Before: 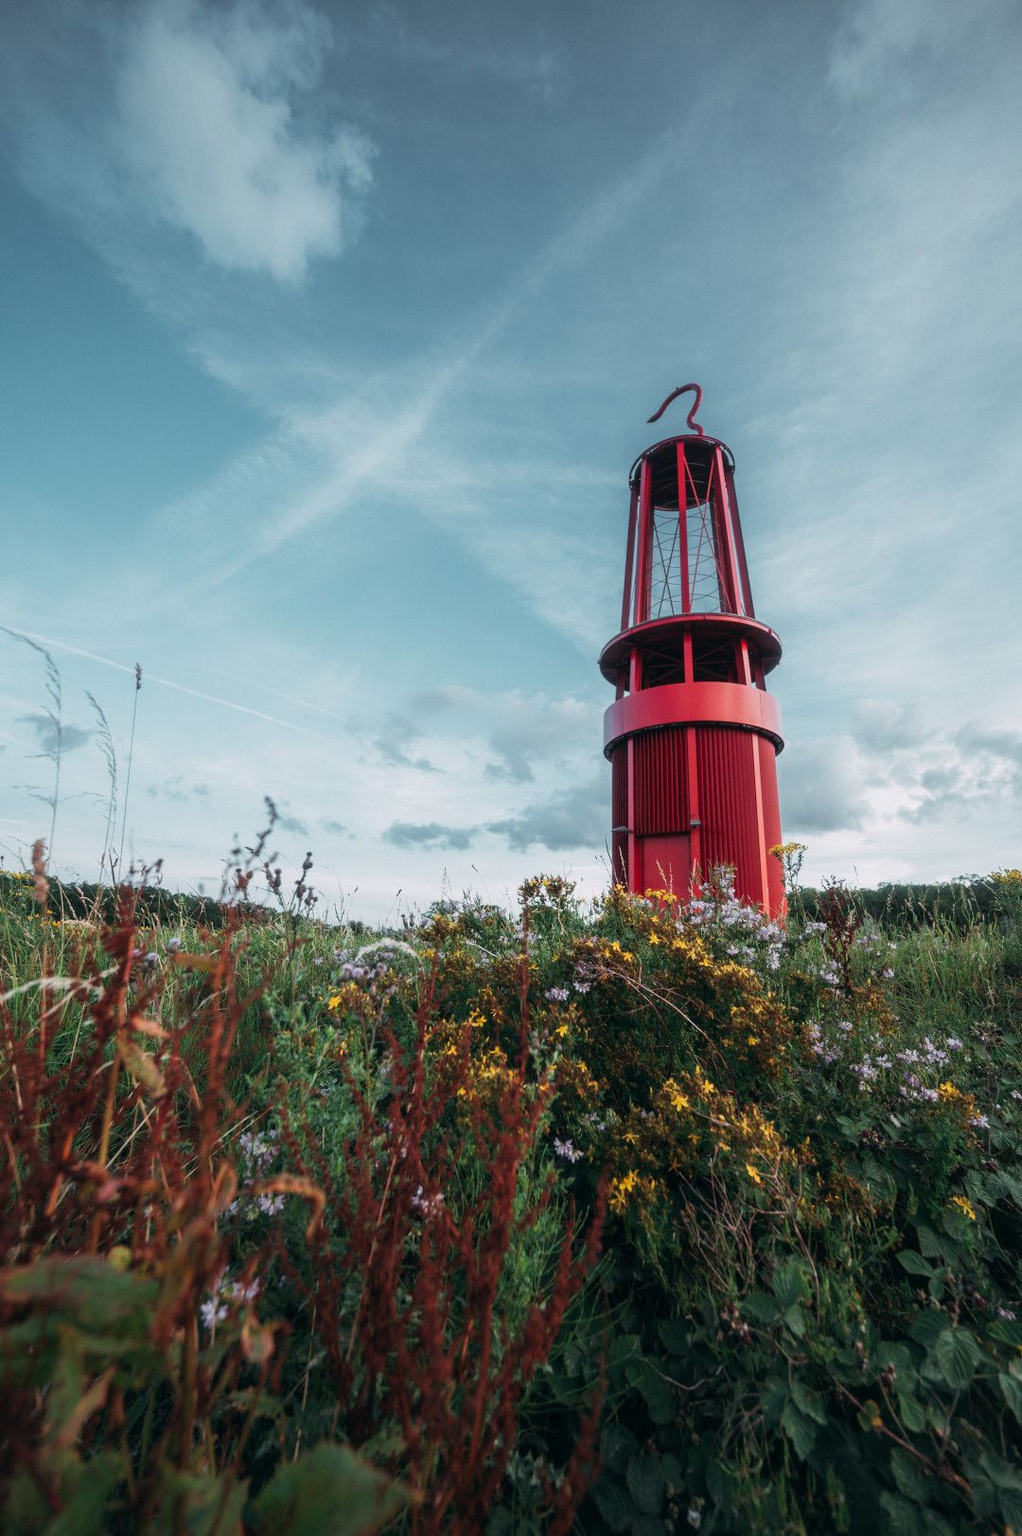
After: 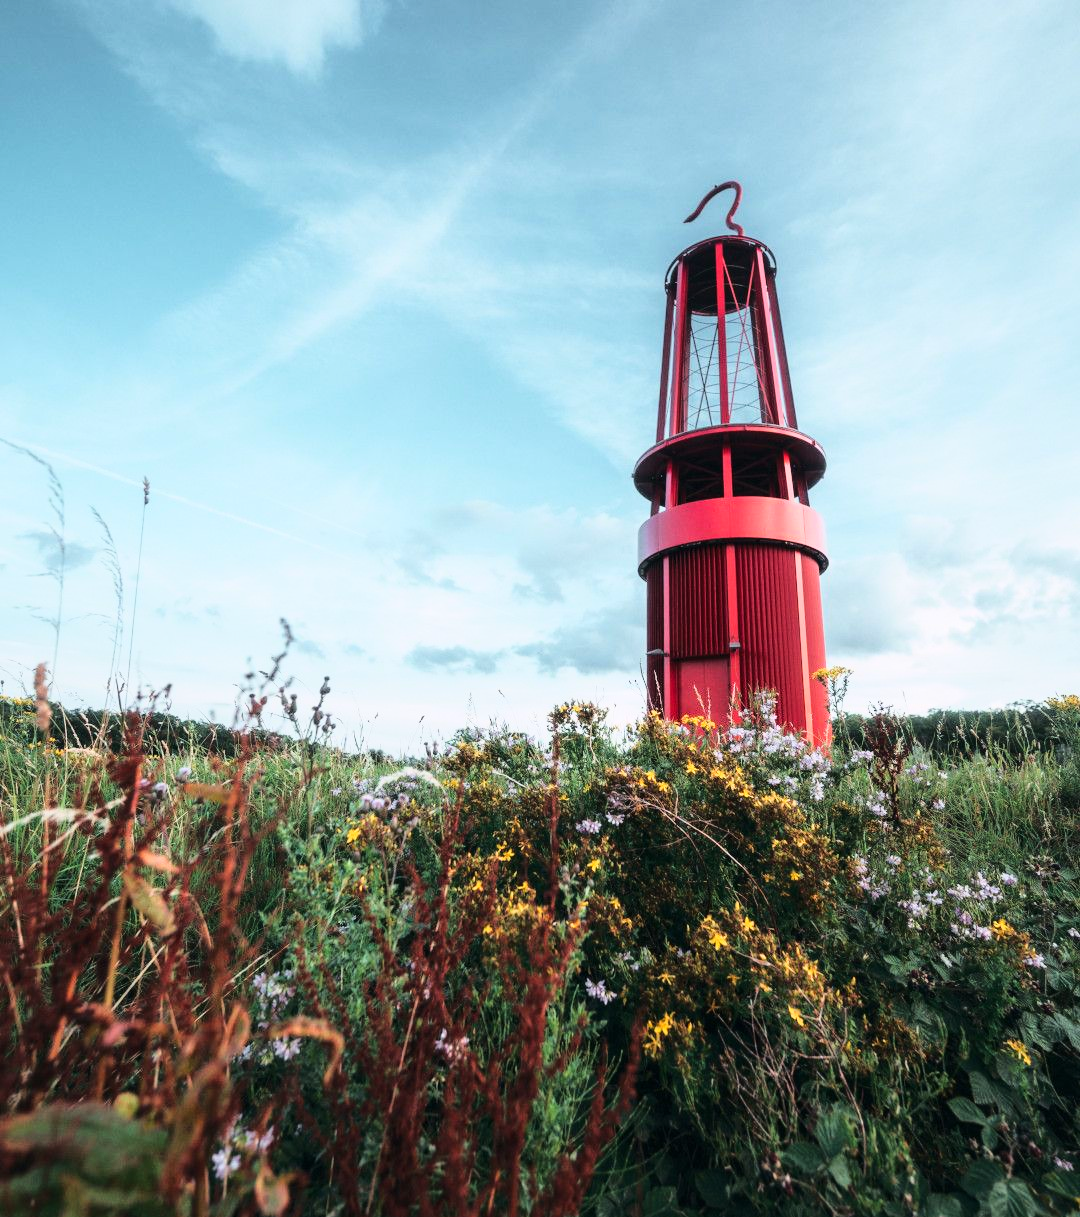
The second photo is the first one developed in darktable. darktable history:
crop: top 13.819%, bottom 11.169%
base curve: curves: ch0 [(0, 0) (0.028, 0.03) (0.121, 0.232) (0.46, 0.748) (0.859, 0.968) (1, 1)]
